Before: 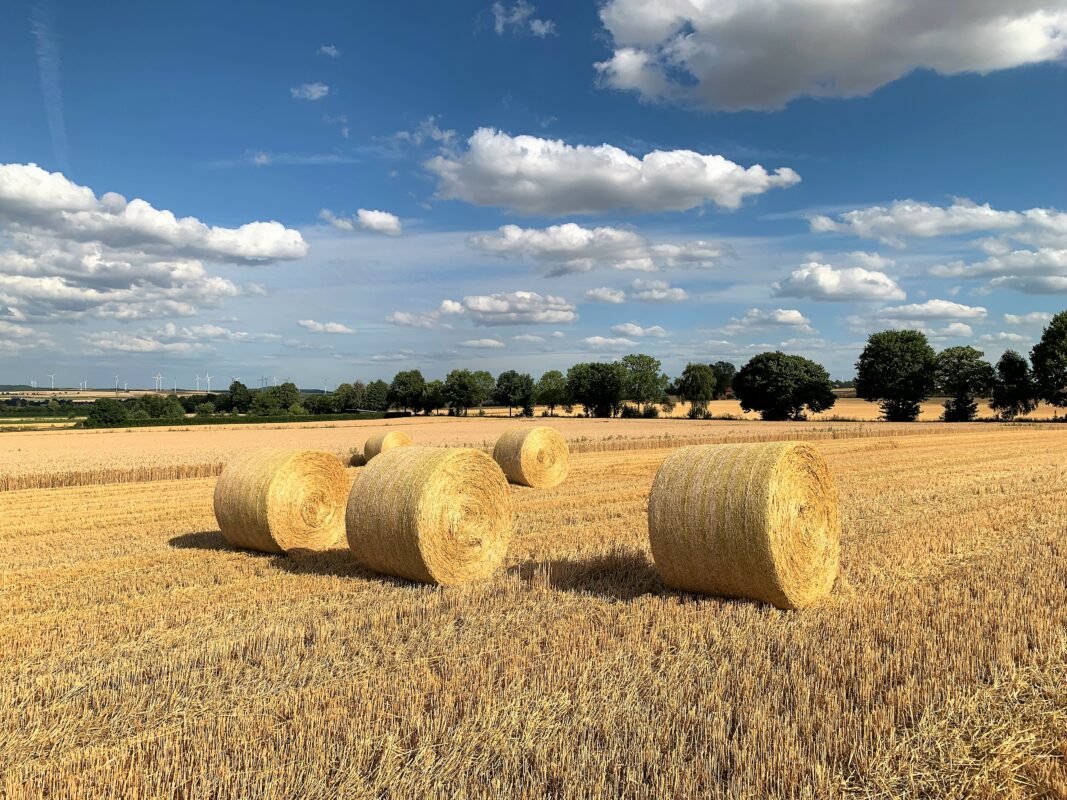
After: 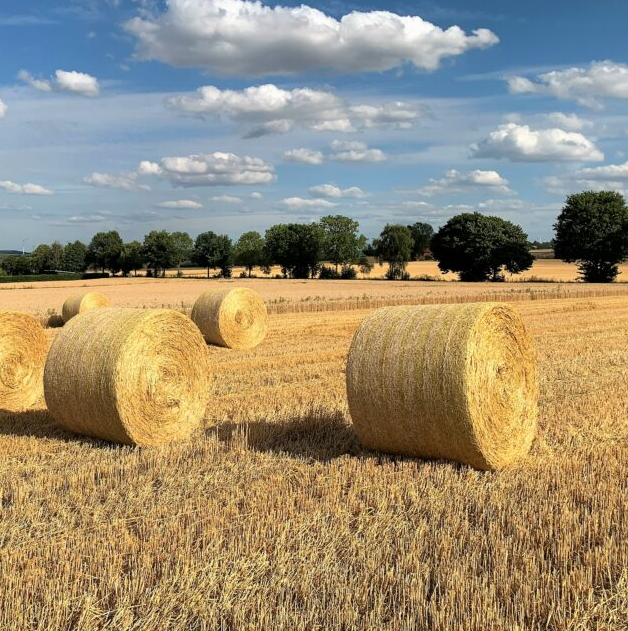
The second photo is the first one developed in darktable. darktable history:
crop and rotate: left 28.369%, top 17.453%, right 12.685%, bottom 3.618%
